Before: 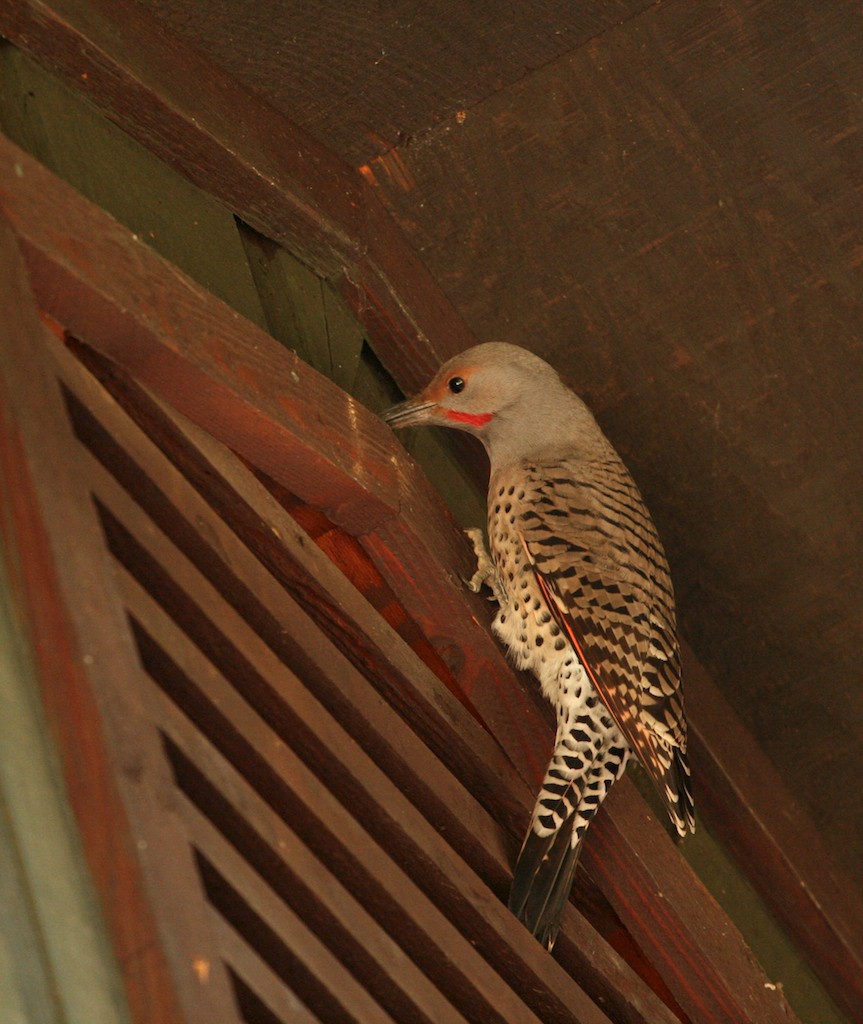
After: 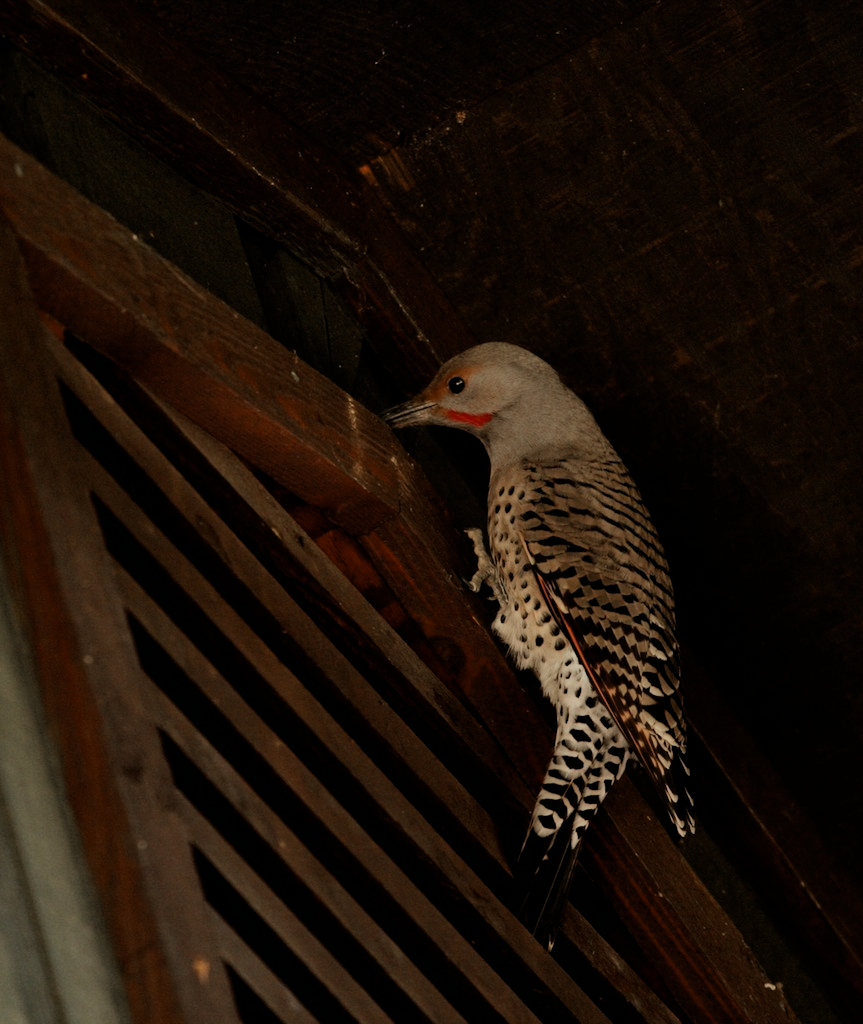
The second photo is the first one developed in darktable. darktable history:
color zones: curves: ch0 [(0, 0.5) (0.125, 0.4) (0.25, 0.5) (0.375, 0.4) (0.5, 0.4) (0.625, 0.35) (0.75, 0.35) (0.875, 0.5)]; ch1 [(0, 0.35) (0.125, 0.45) (0.25, 0.35) (0.375, 0.35) (0.5, 0.35) (0.625, 0.35) (0.75, 0.45) (0.875, 0.35)]; ch2 [(0, 0.6) (0.125, 0.5) (0.25, 0.5) (0.375, 0.6) (0.5, 0.6) (0.625, 0.5) (0.75, 0.5) (0.875, 0.5)]
filmic rgb: black relative exposure -5 EV, hardness 2.88, contrast 1.3, highlights saturation mix -30%
exposure: black level correction 0.009, exposure -0.637 EV, compensate highlight preservation false
